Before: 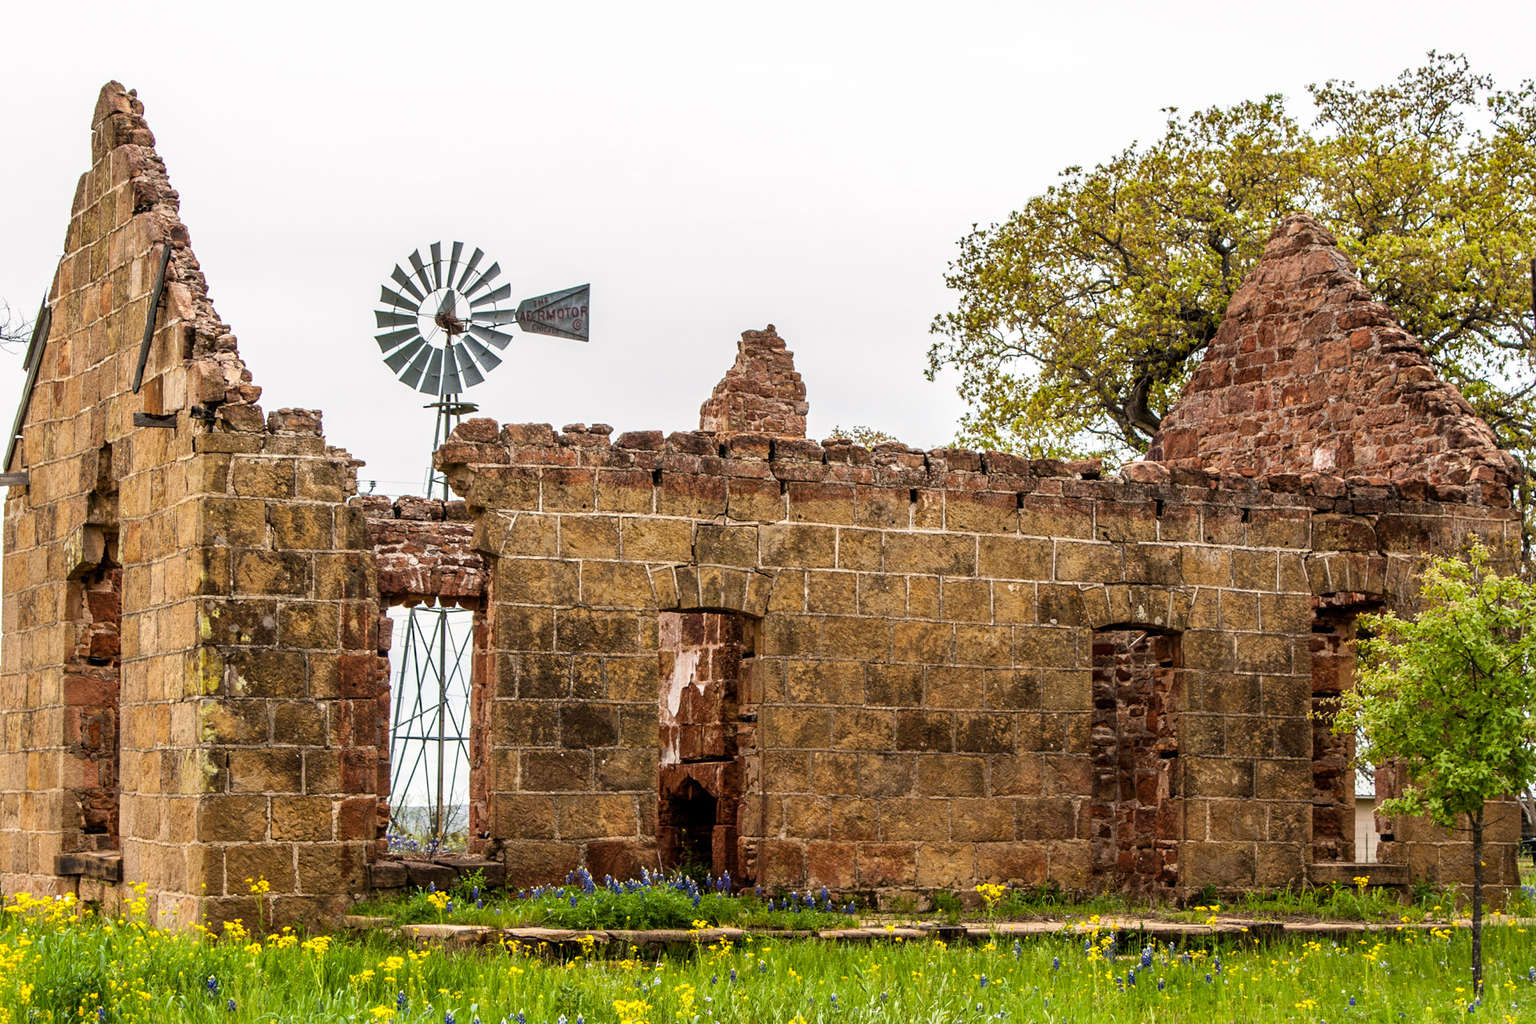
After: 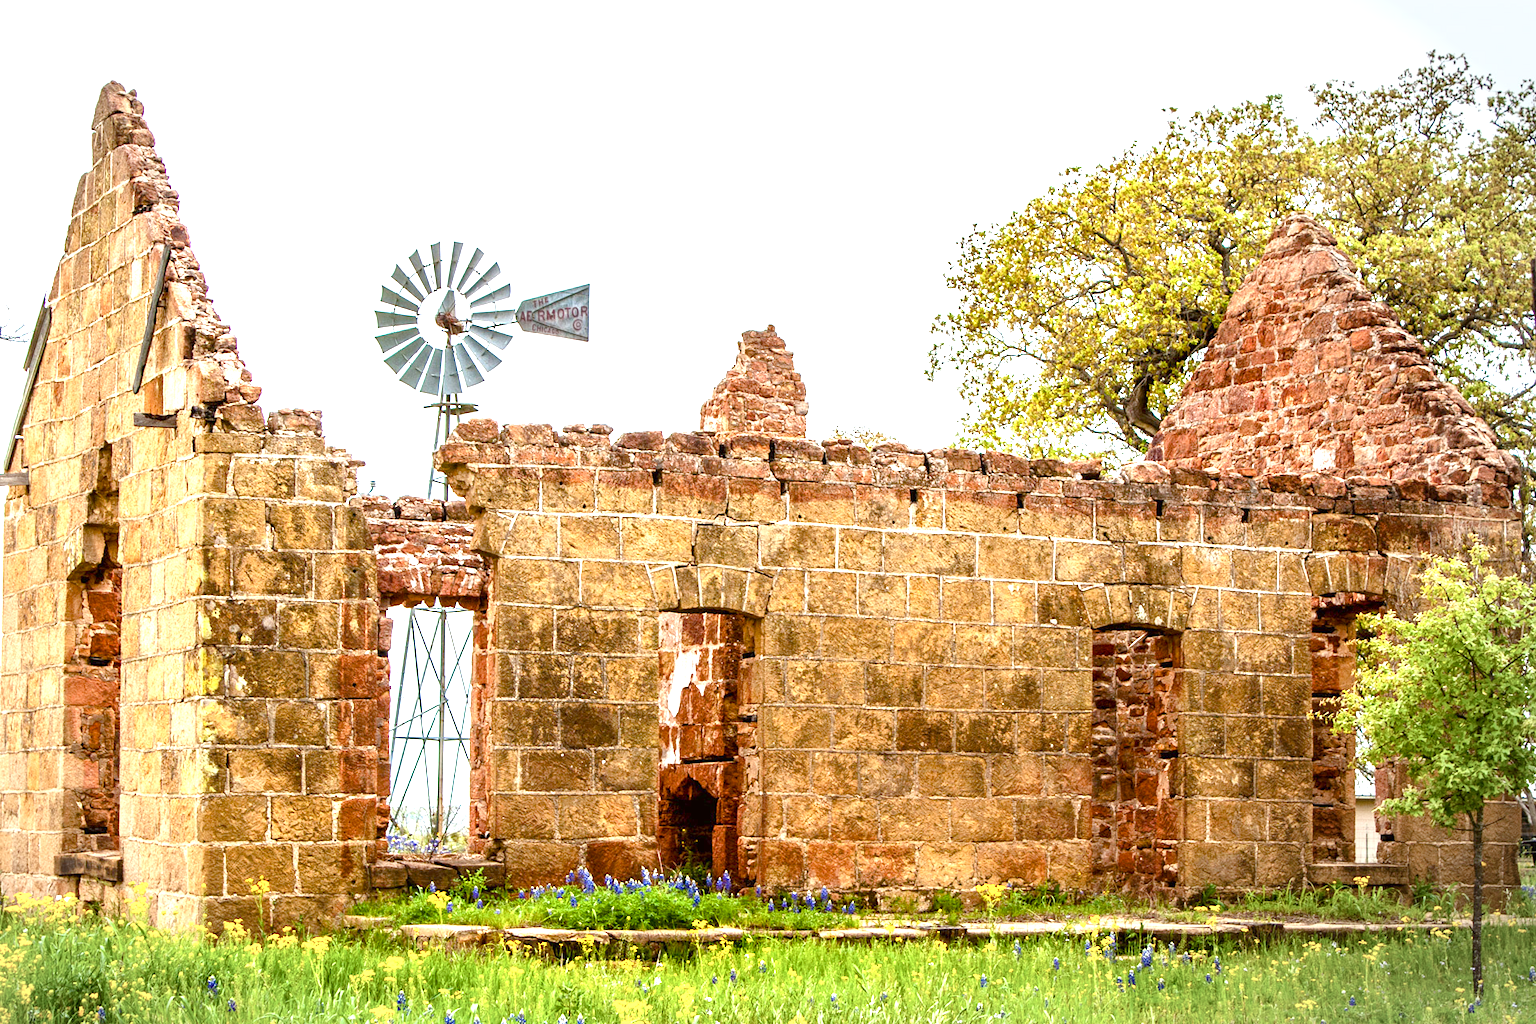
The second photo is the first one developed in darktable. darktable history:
exposure: black level correction 0, exposure 1.632 EV, compensate highlight preservation false
color correction: highlights a* -2.92, highlights b* -2.75, shadows a* 2.4, shadows b* 2.77
color balance rgb: perceptual saturation grading › global saturation 20%, perceptual saturation grading › highlights -25.395%, perceptual saturation grading › shadows 50.164%, contrast -9.654%
vignetting: fall-off start 86.11%, brightness -0.578, saturation -0.254, center (-0.12, -0.008), automatic ratio true
